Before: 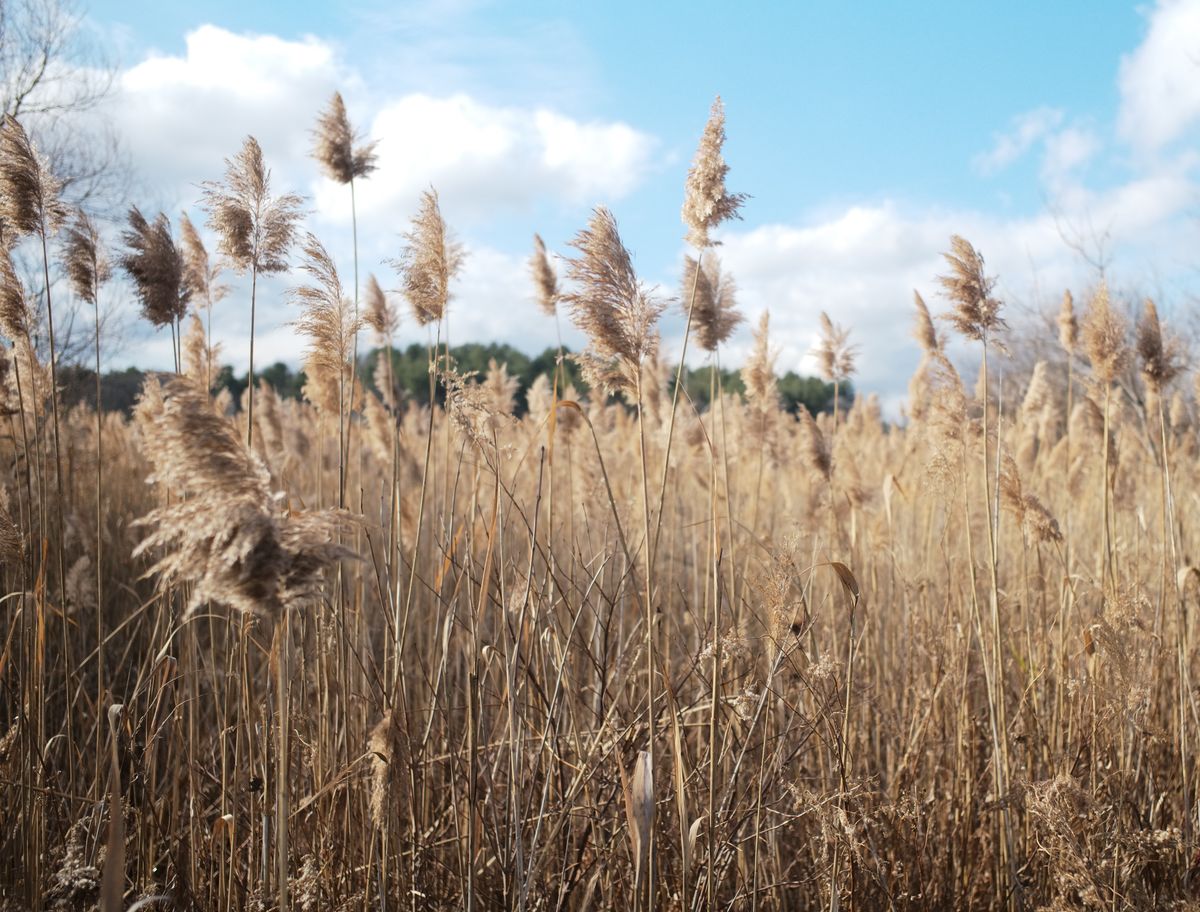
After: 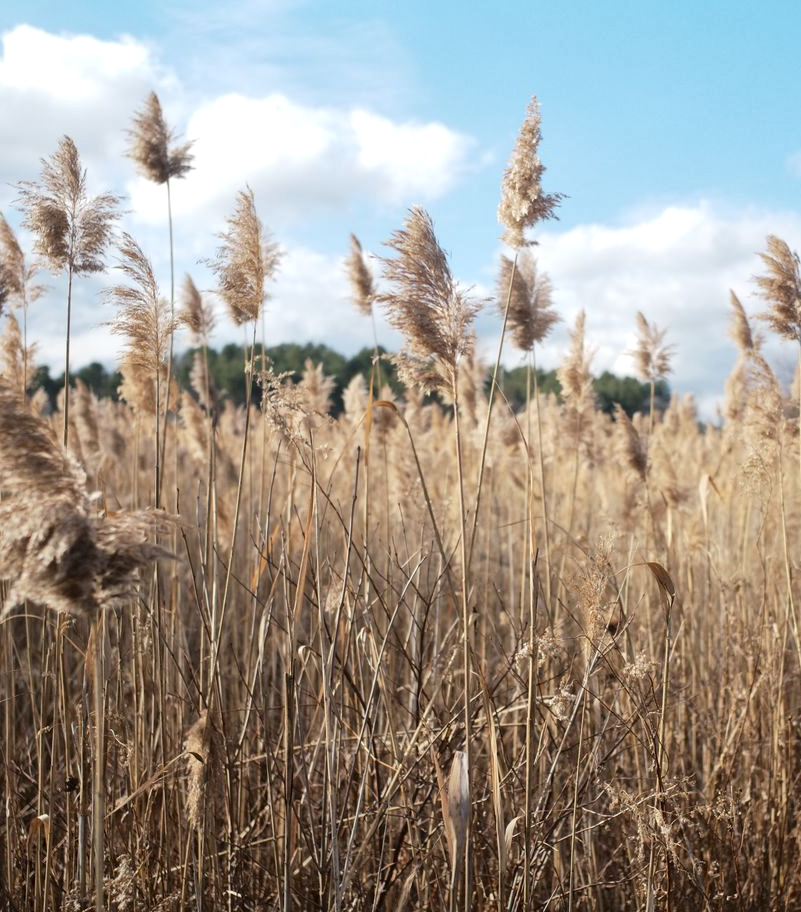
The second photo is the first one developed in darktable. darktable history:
local contrast: mode bilateral grid, contrast 21, coarseness 49, detail 129%, midtone range 0.2
crop and rotate: left 15.34%, right 17.871%
